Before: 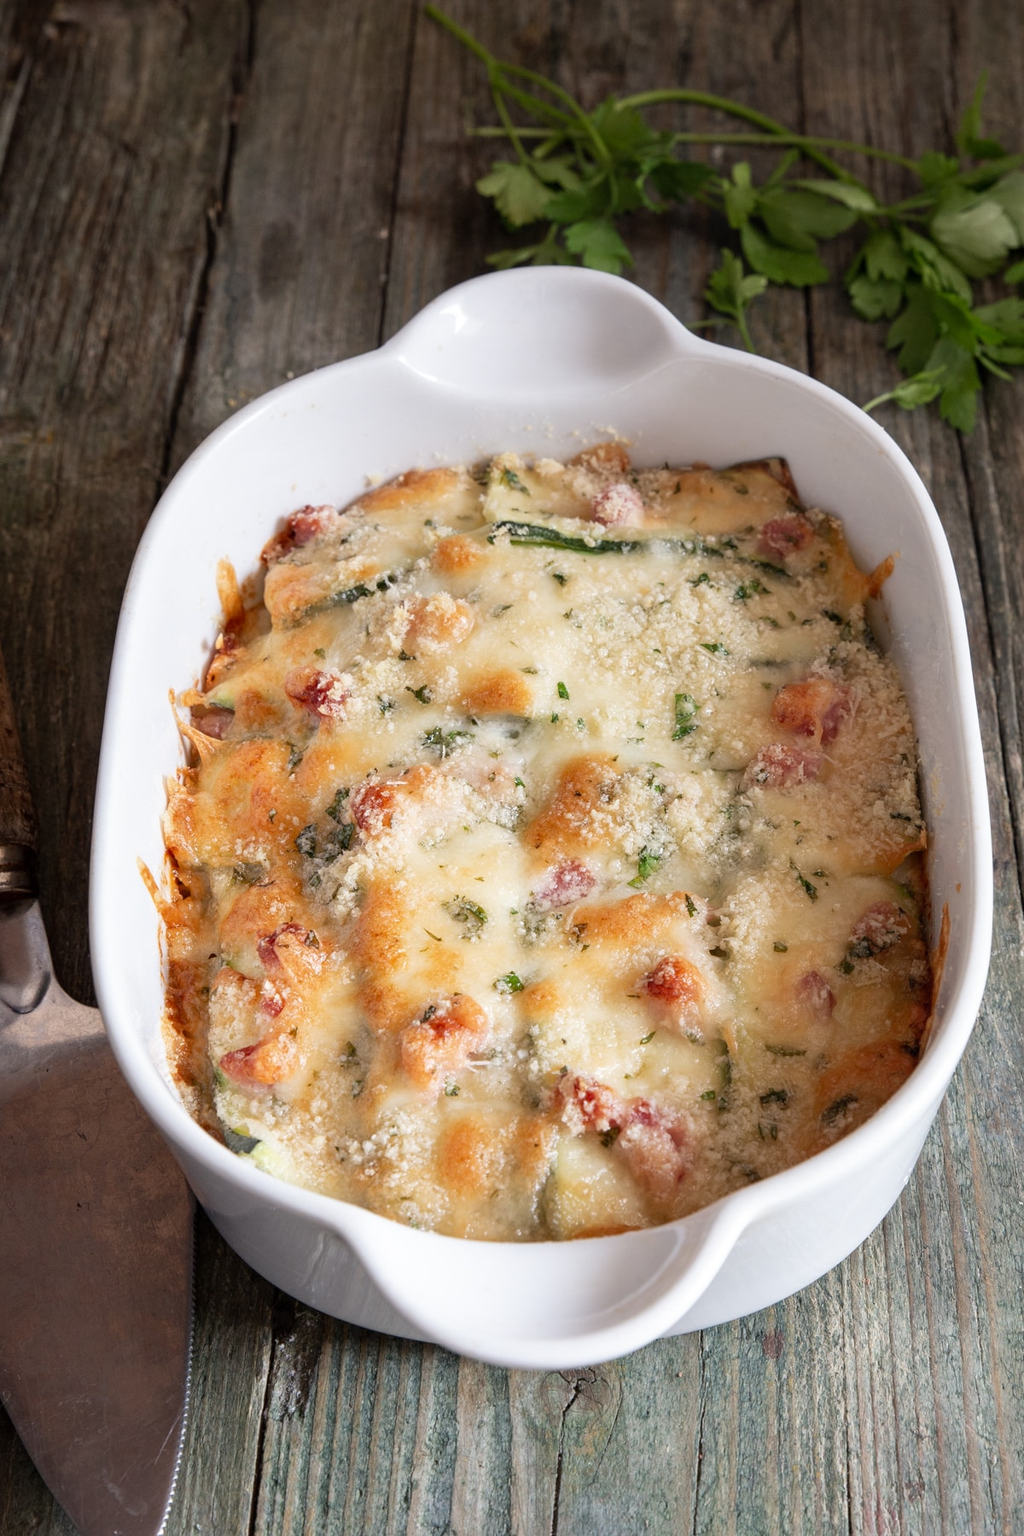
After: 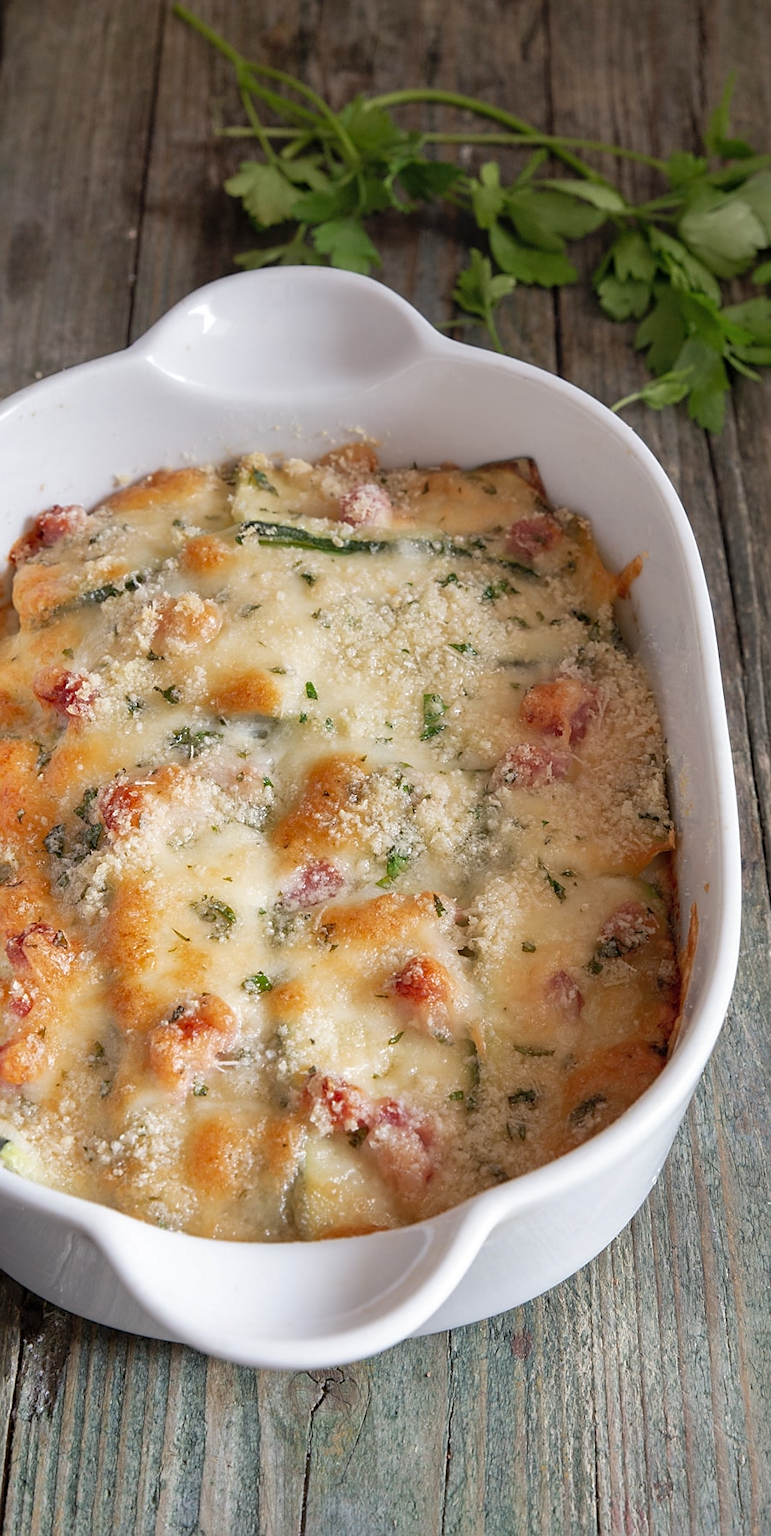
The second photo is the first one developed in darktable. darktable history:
shadows and highlights: on, module defaults
sharpen: radius 1.864, amount 0.398, threshold 1.271
crop and rotate: left 24.6%
